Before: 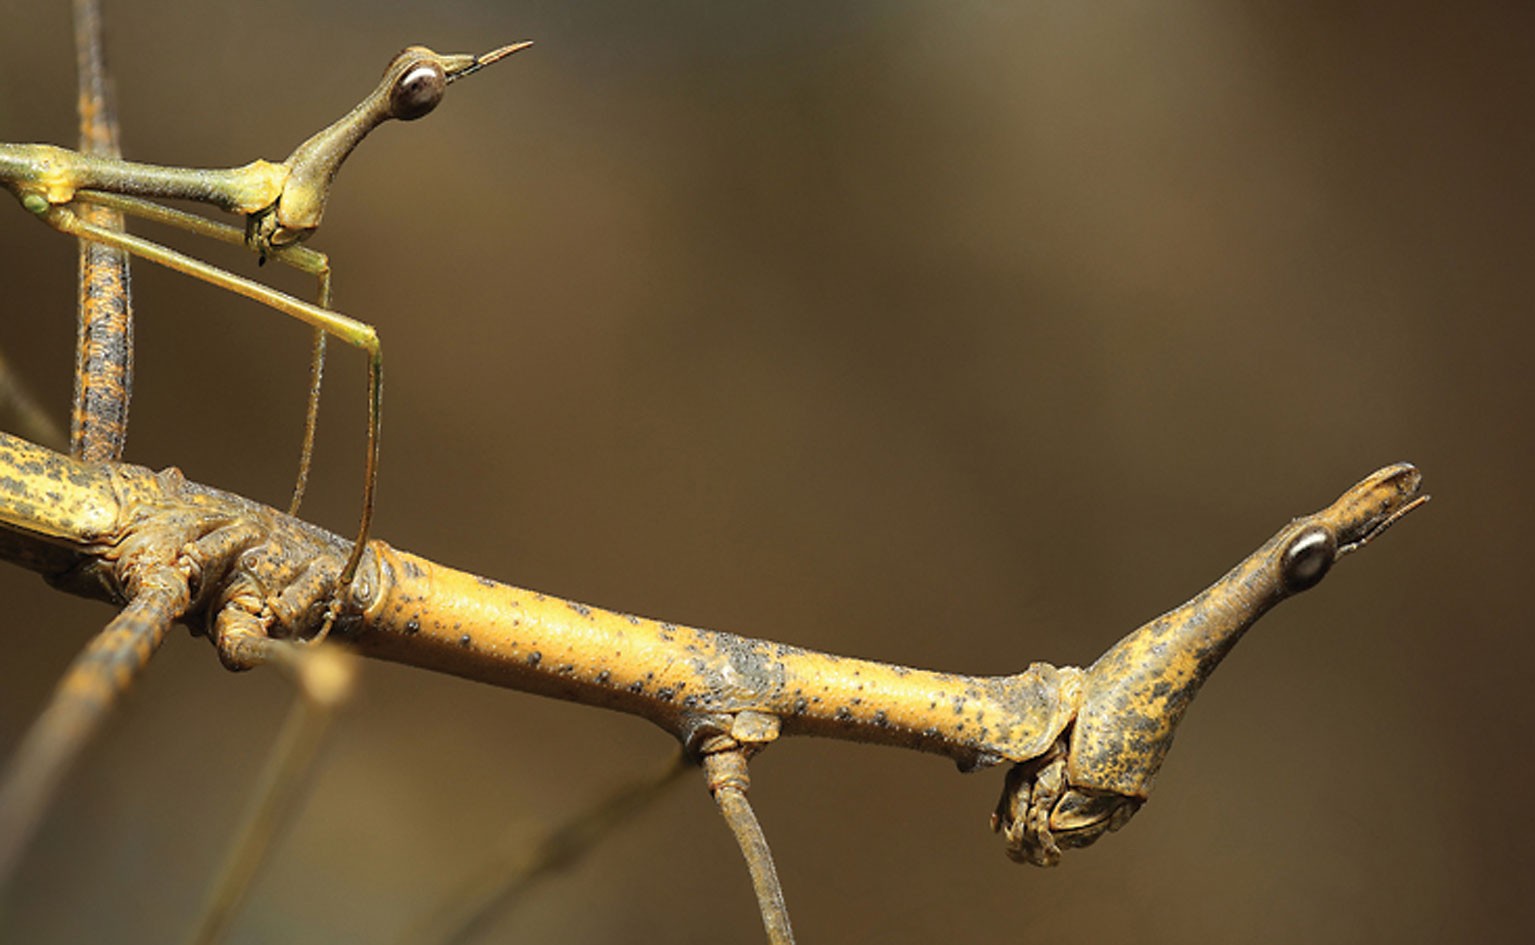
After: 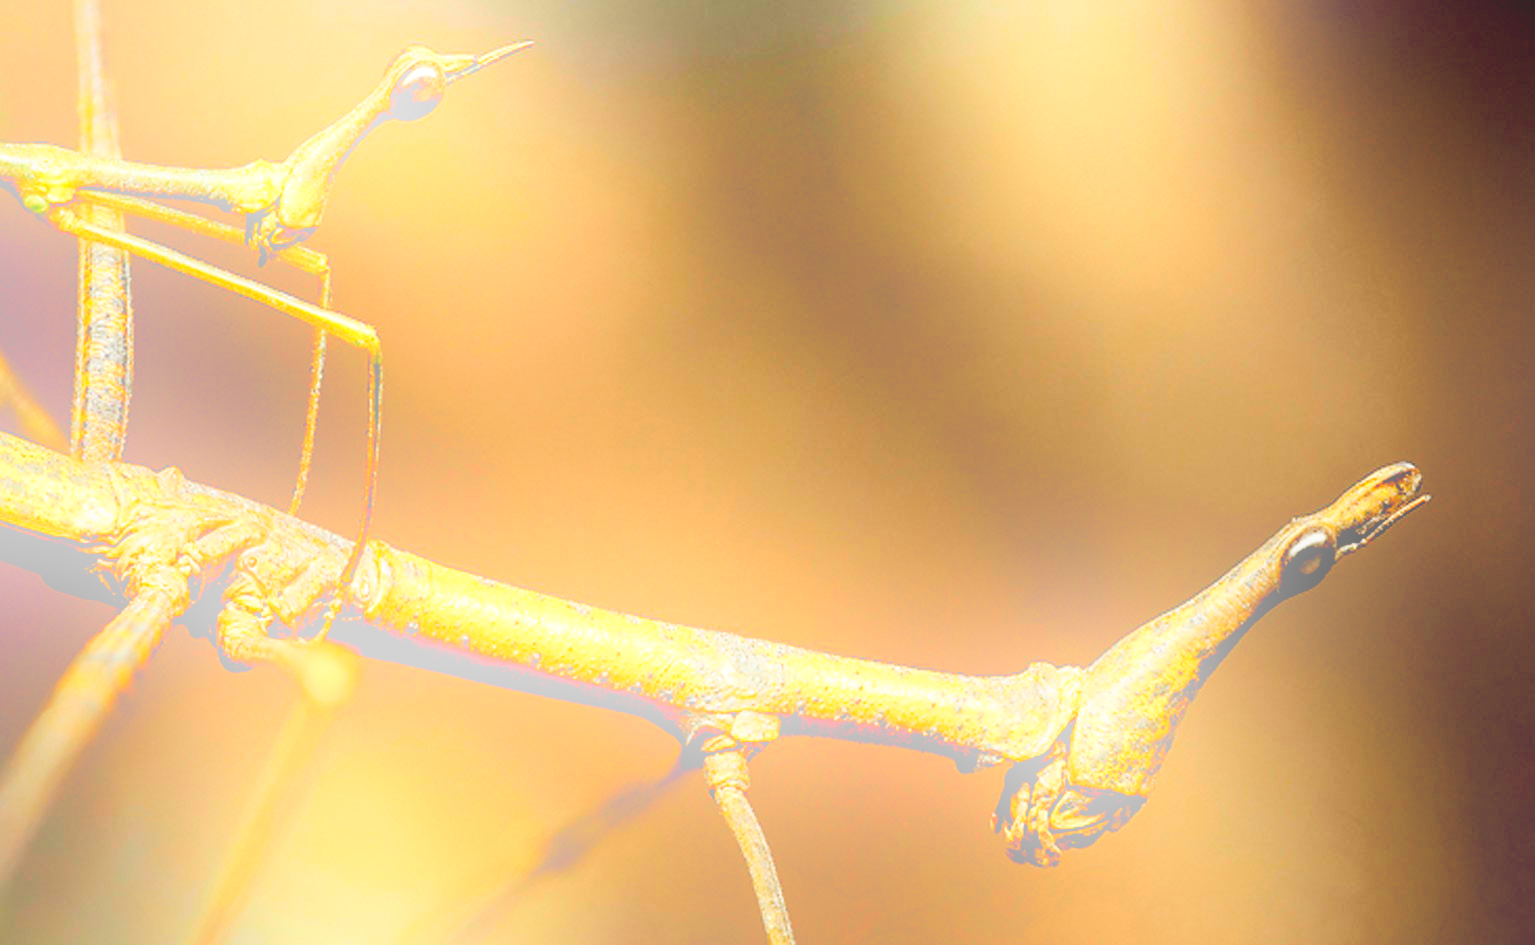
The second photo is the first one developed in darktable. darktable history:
exposure: black level correction 0.029, exposure -0.073 EV, compensate highlight preservation false
local contrast: on, module defaults
base curve: curves: ch0 [(0, 0) (0.028, 0.03) (0.121, 0.232) (0.46, 0.748) (0.859, 0.968) (1, 1)], preserve colors none
bloom: size 25%, threshold 5%, strength 90%
